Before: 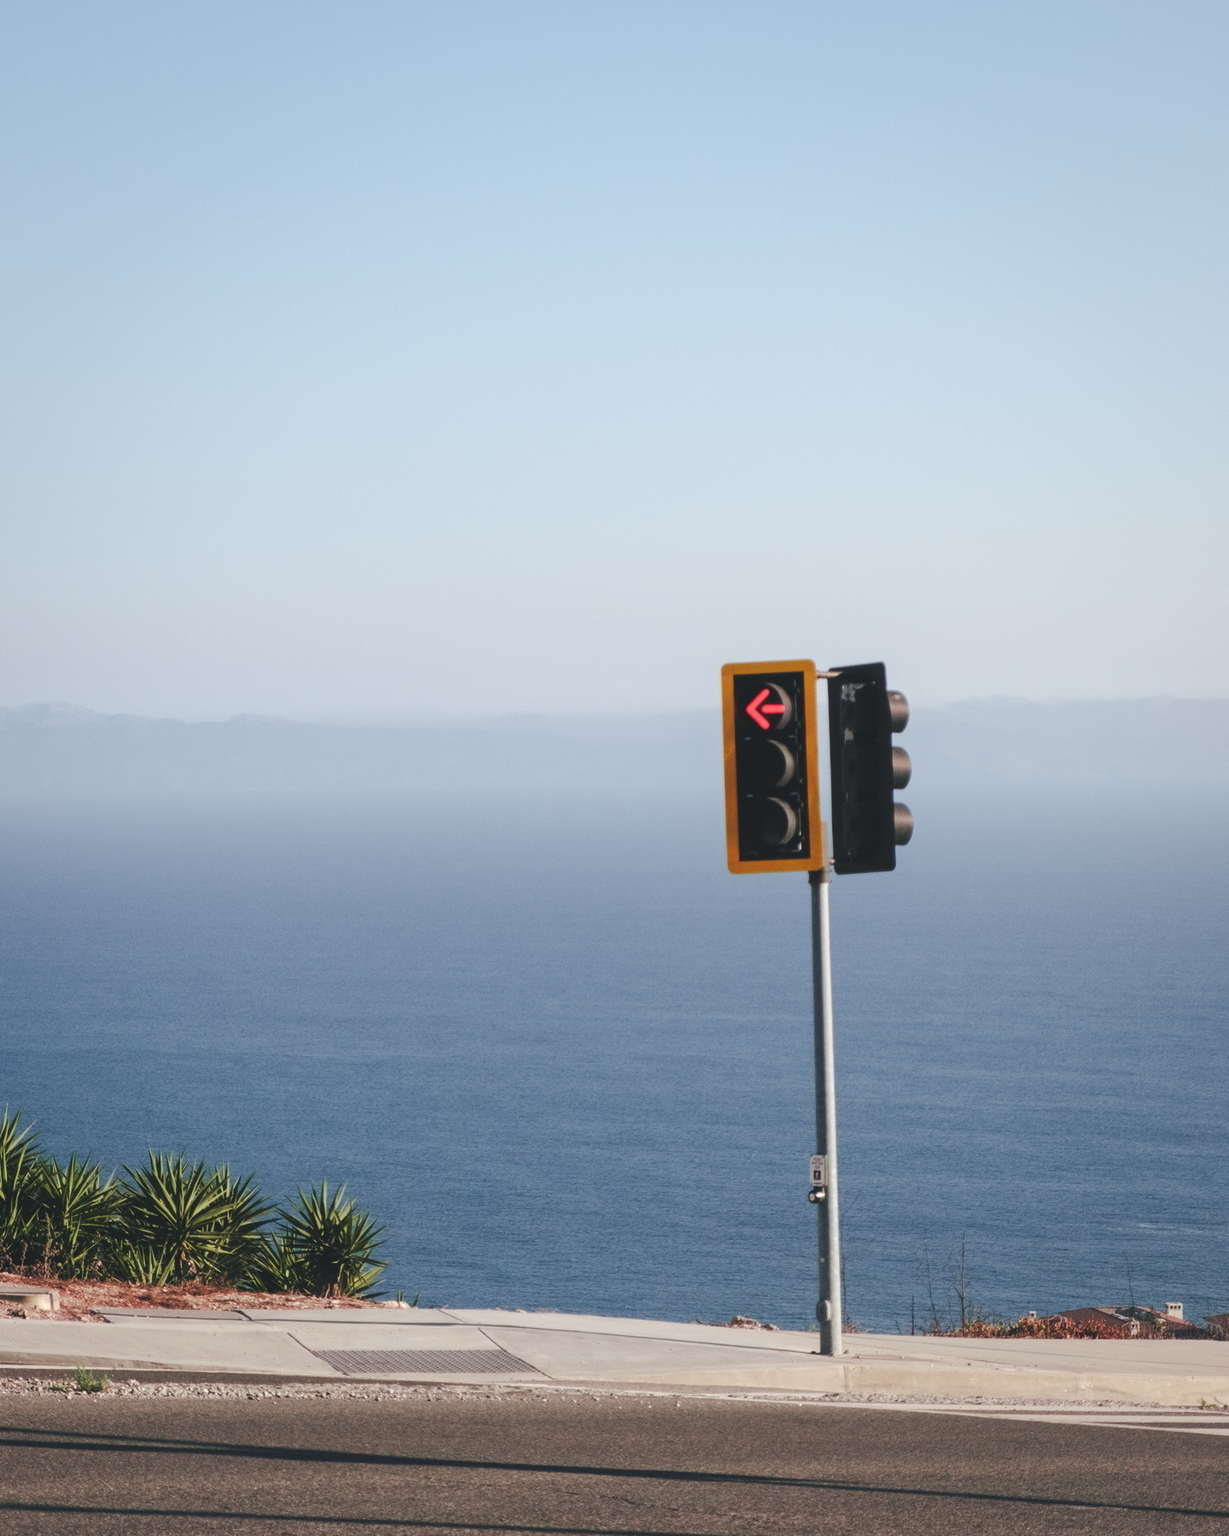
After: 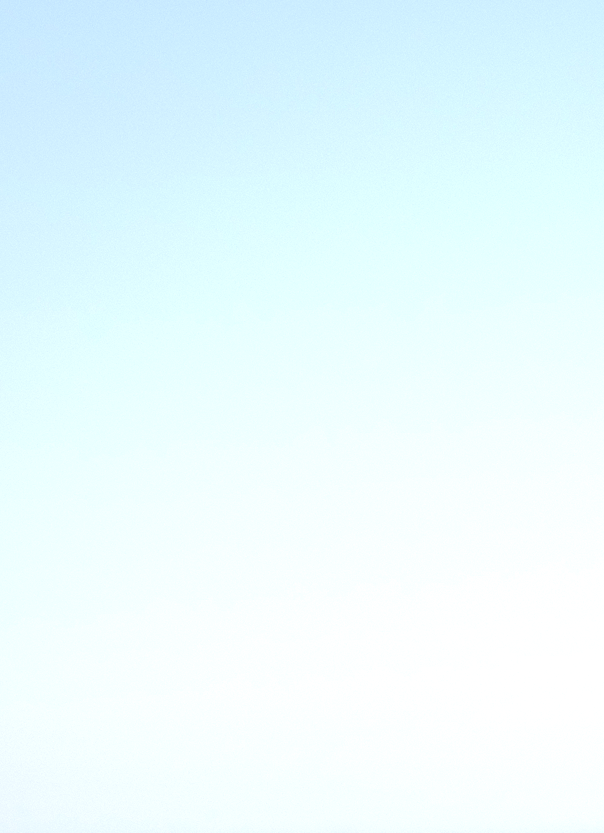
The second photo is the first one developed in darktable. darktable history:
crop and rotate: left 10.817%, top 0.062%, right 47.194%, bottom 53.626%
tone equalizer: -8 EV -0.75 EV, -7 EV -0.7 EV, -6 EV -0.6 EV, -5 EV -0.4 EV, -3 EV 0.4 EV, -2 EV 0.6 EV, -1 EV 0.7 EV, +0 EV 0.75 EV, edges refinement/feathering 500, mask exposure compensation -1.57 EV, preserve details no
